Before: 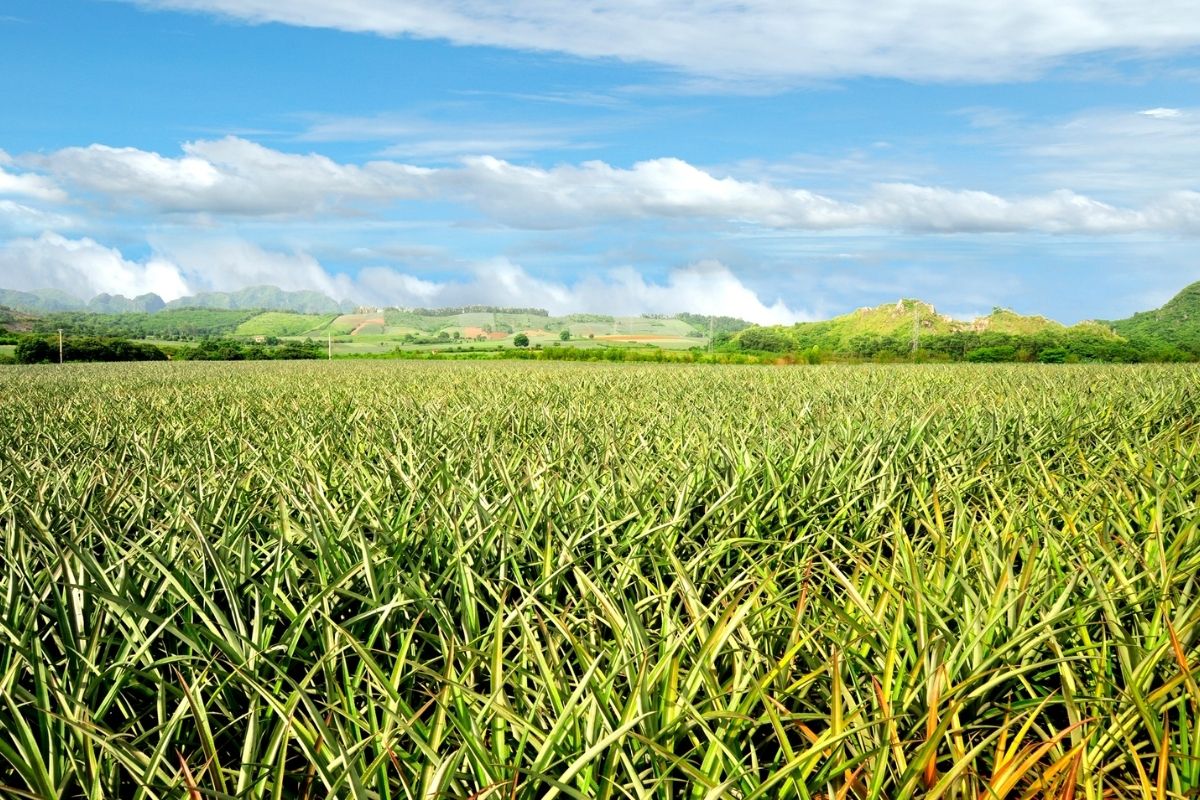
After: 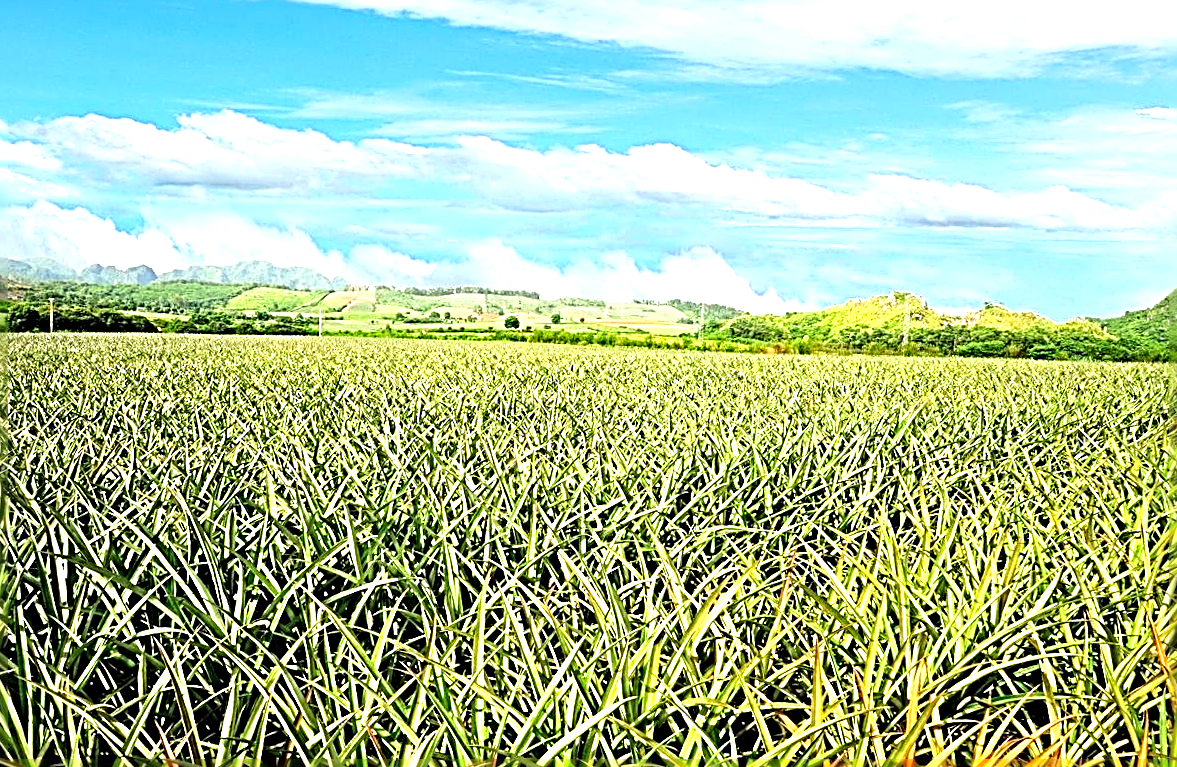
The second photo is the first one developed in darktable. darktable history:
rotate and perspective: rotation 1.57°, crop left 0.018, crop right 0.982, crop top 0.039, crop bottom 0.961
sharpen: radius 3.158, amount 1.731
haze removal: compatibility mode true, adaptive false
exposure: exposure 0.766 EV, compensate highlight preservation false
